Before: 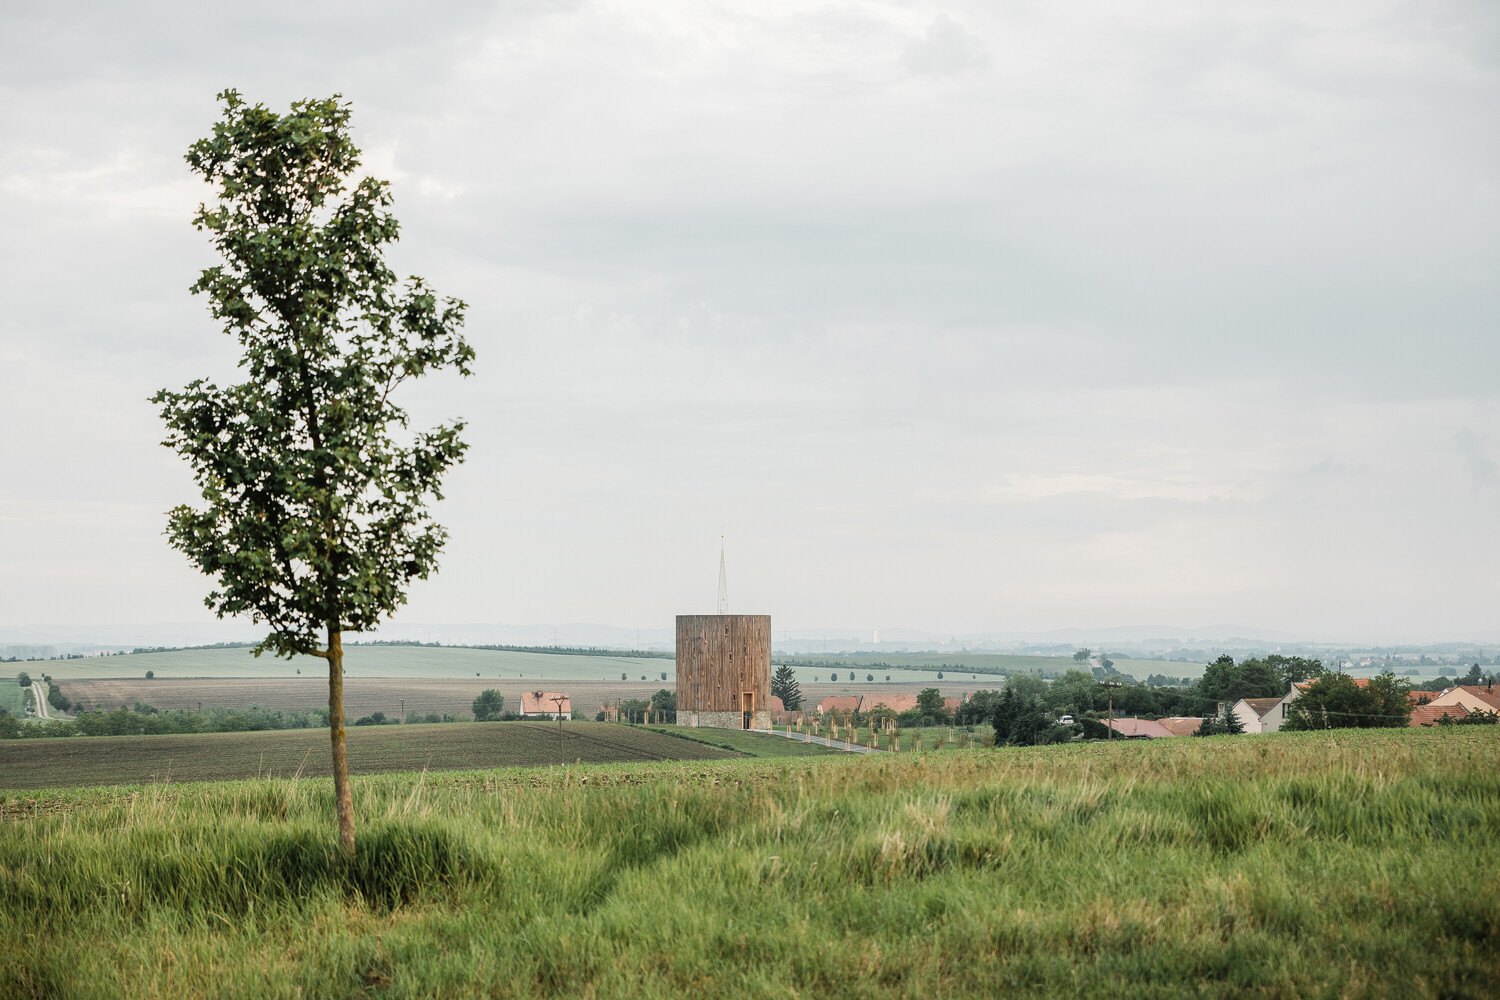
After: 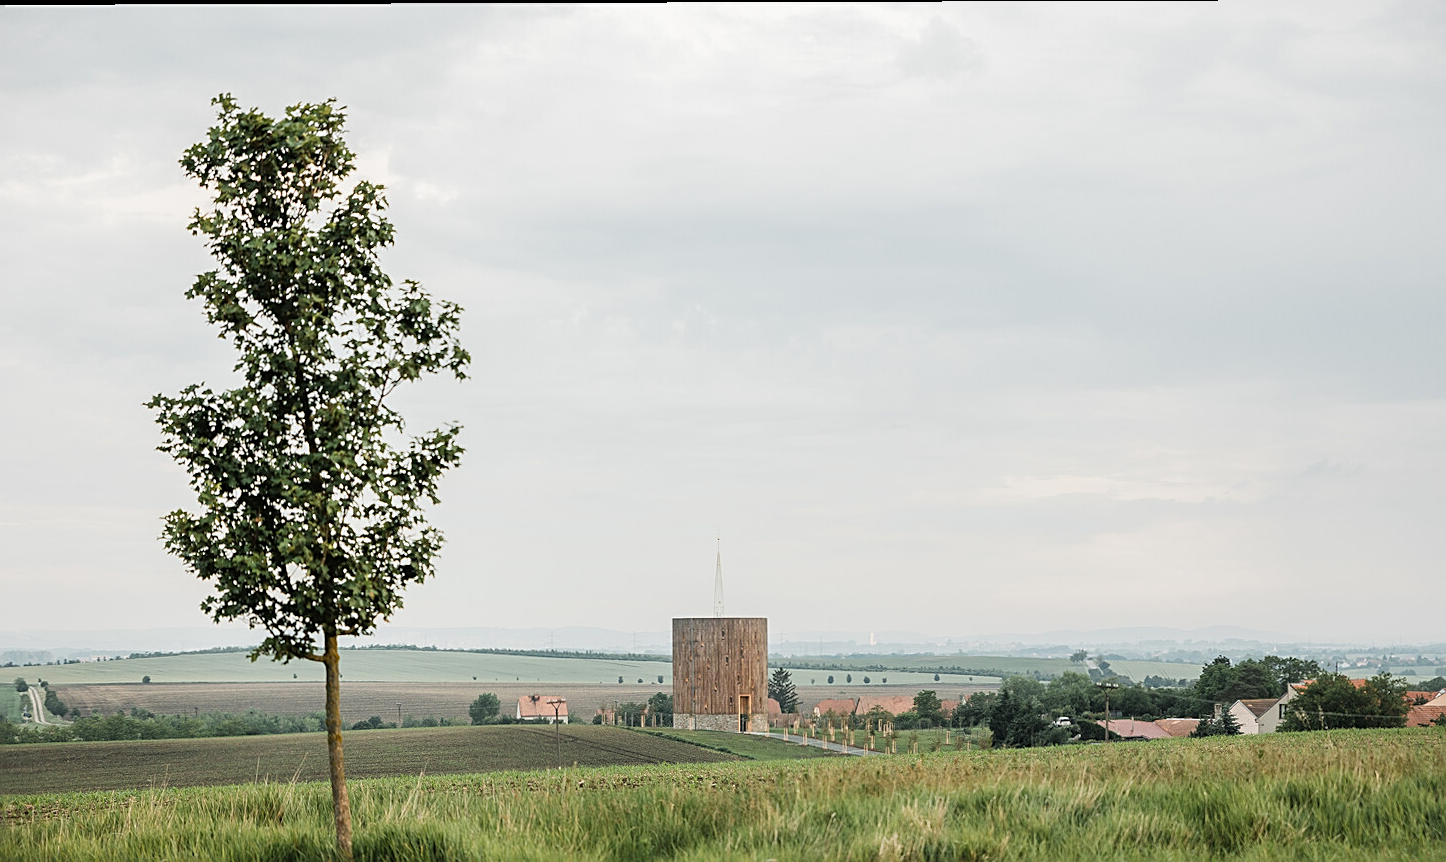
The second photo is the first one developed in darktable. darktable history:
tone equalizer: on, module defaults
crop and rotate: angle 0.208°, left 0.411%, right 3.42%, bottom 14.233%
sharpen: on, module defaults
